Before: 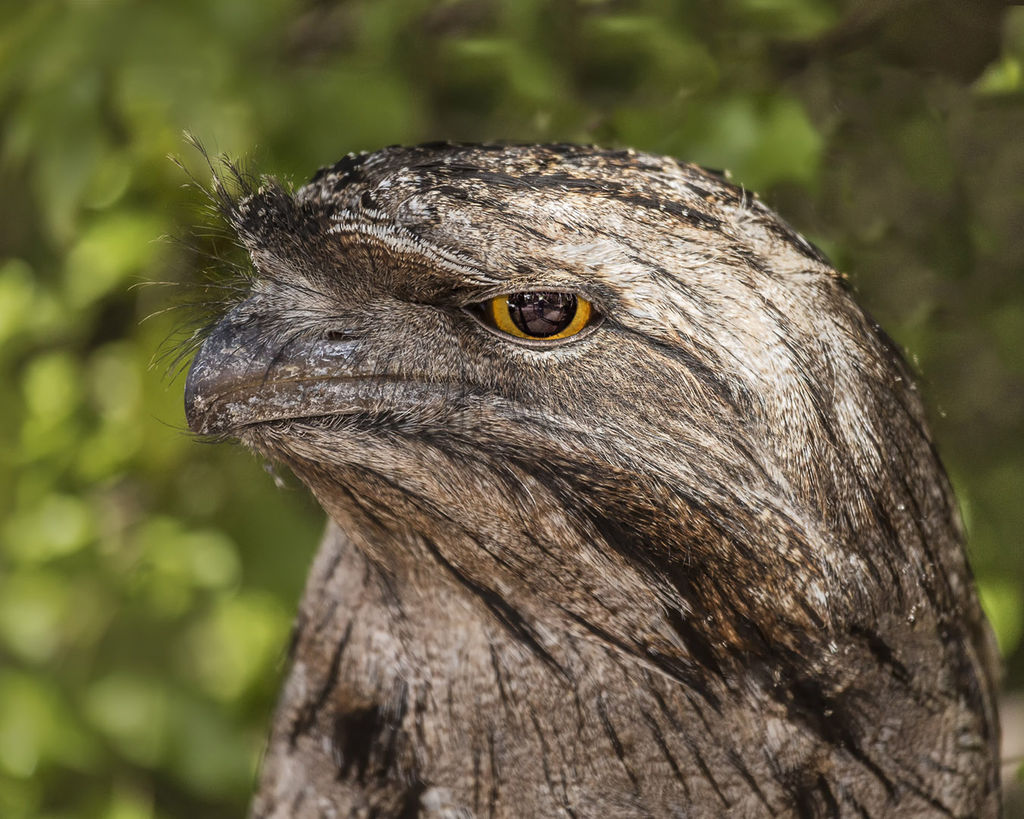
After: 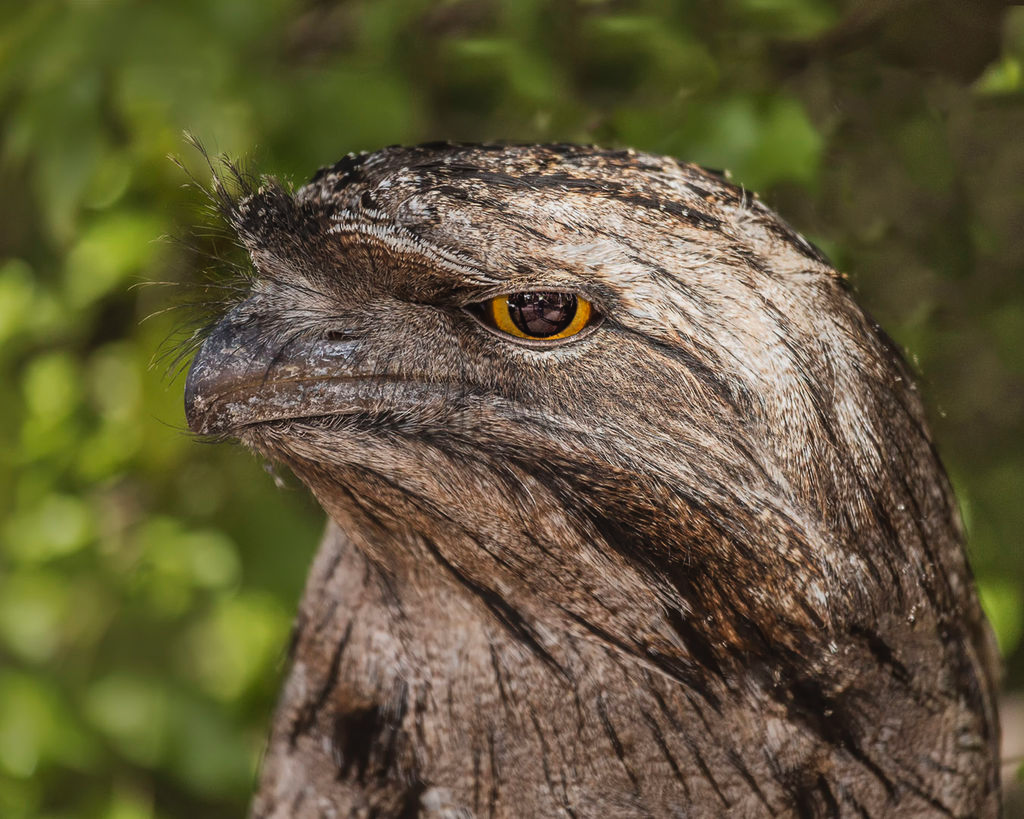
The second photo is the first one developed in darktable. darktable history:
tone curve: curves: ch0 [(0, 0.029) (0.253, 0.237) (1, 0.945)]; ch1 [(0, 0) (0.401, 0.42) (0.442, 0.47) (0.492, 0.498) (0.511, 0.523) (0.557, 0.565) (0.66, 0.683) (1, 1)]; ch2 [(0, 0) (0.394, 0.413) (0.5, 0.5) (0.578, 0.568) (1, 1)], preserve colors none
